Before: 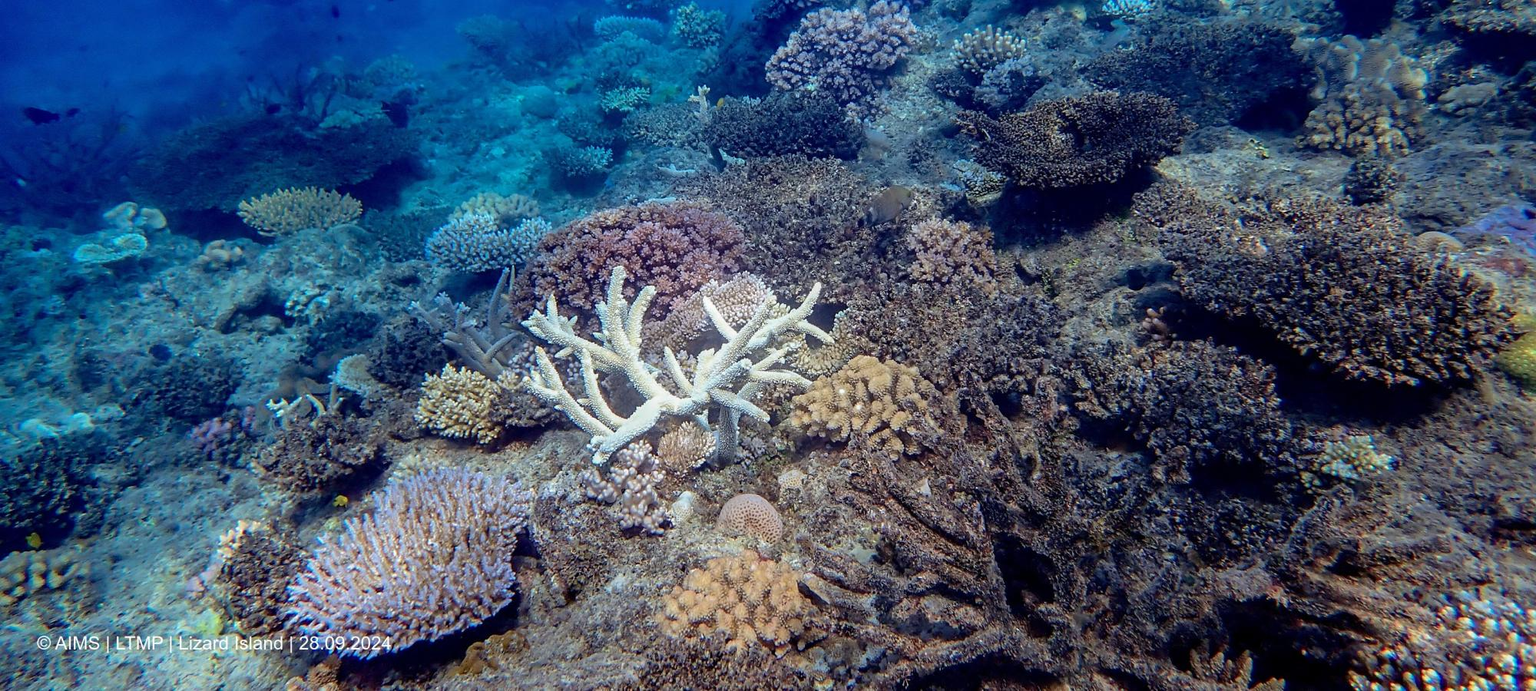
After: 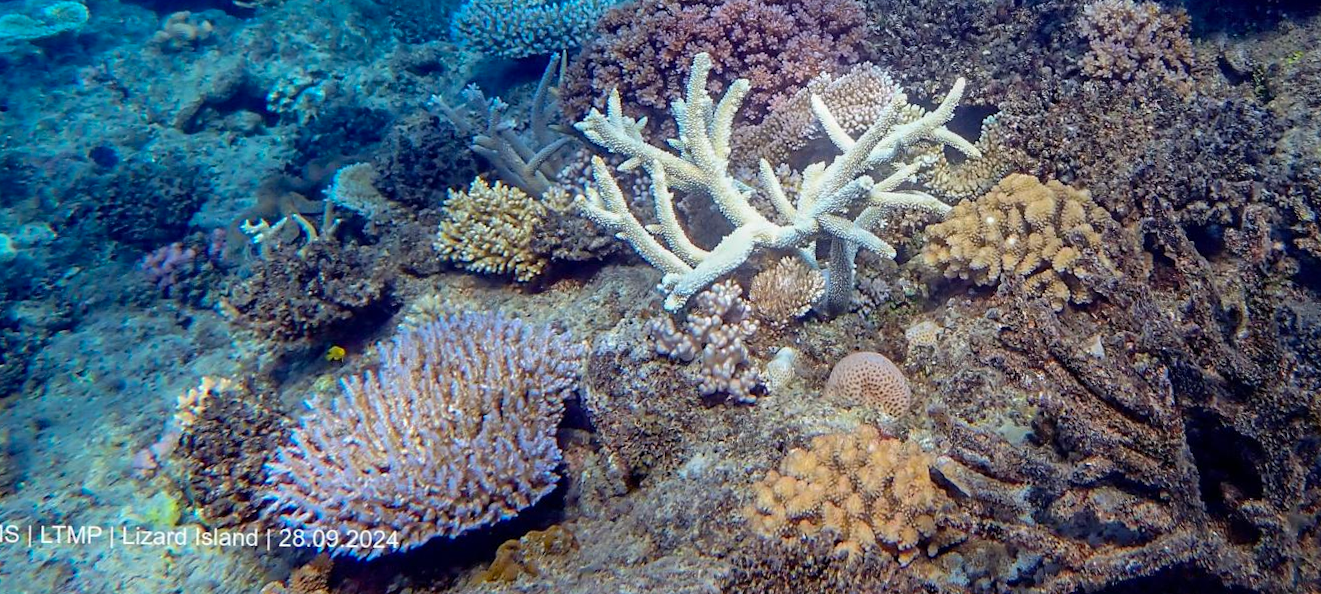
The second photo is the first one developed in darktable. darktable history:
white balance: emerald 1
crop and rotate: angle -0.82°, left 3.85%, top 31.828%, right 27.992%
color balance: output saturation 120%
